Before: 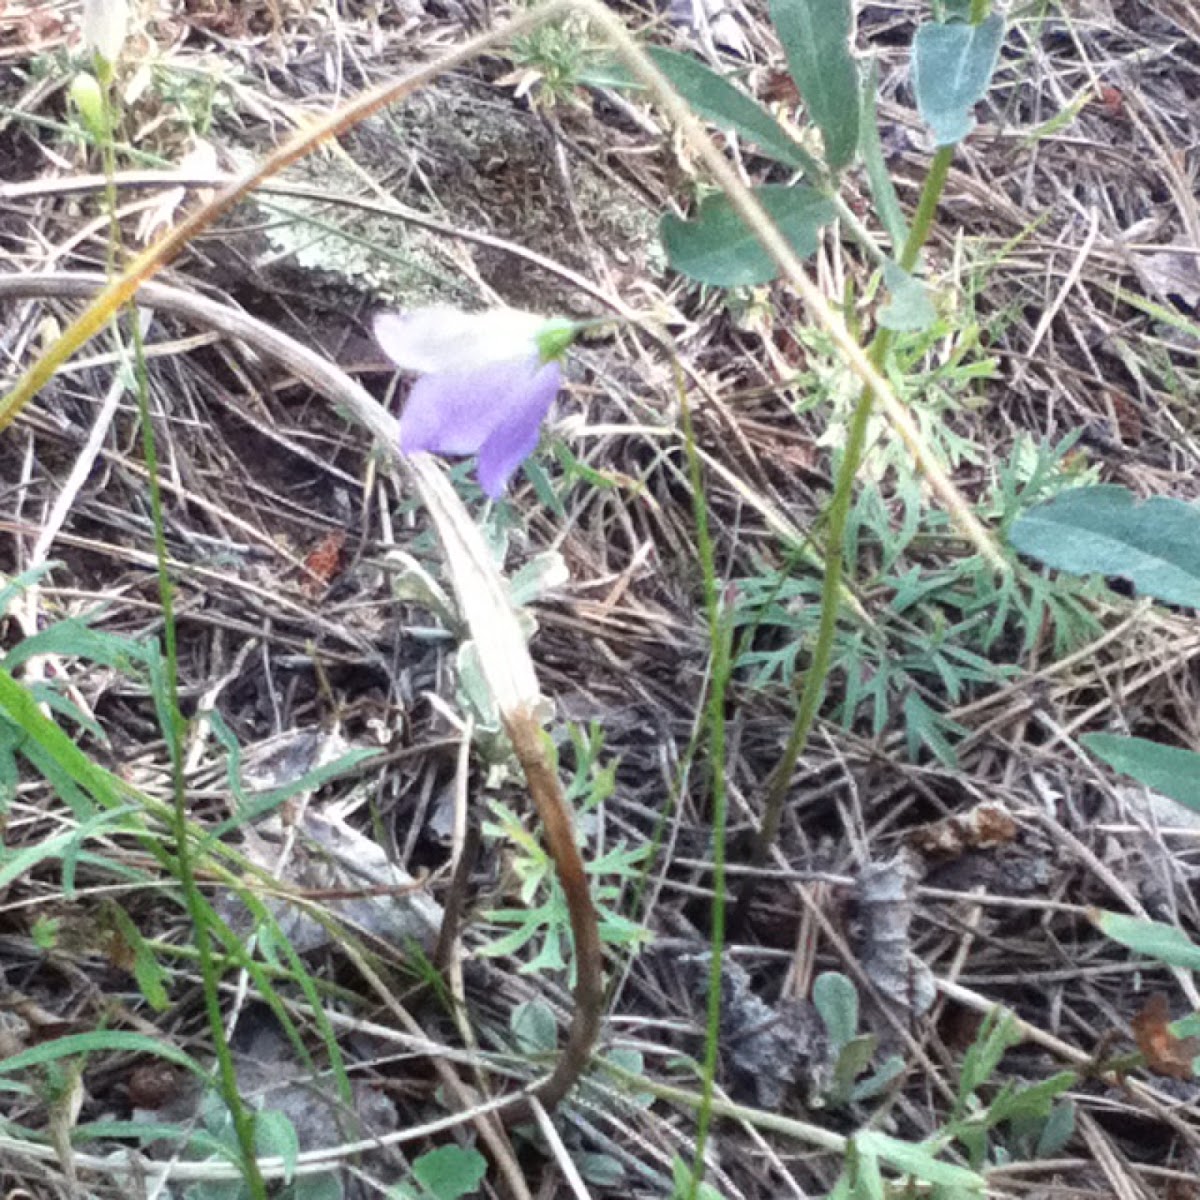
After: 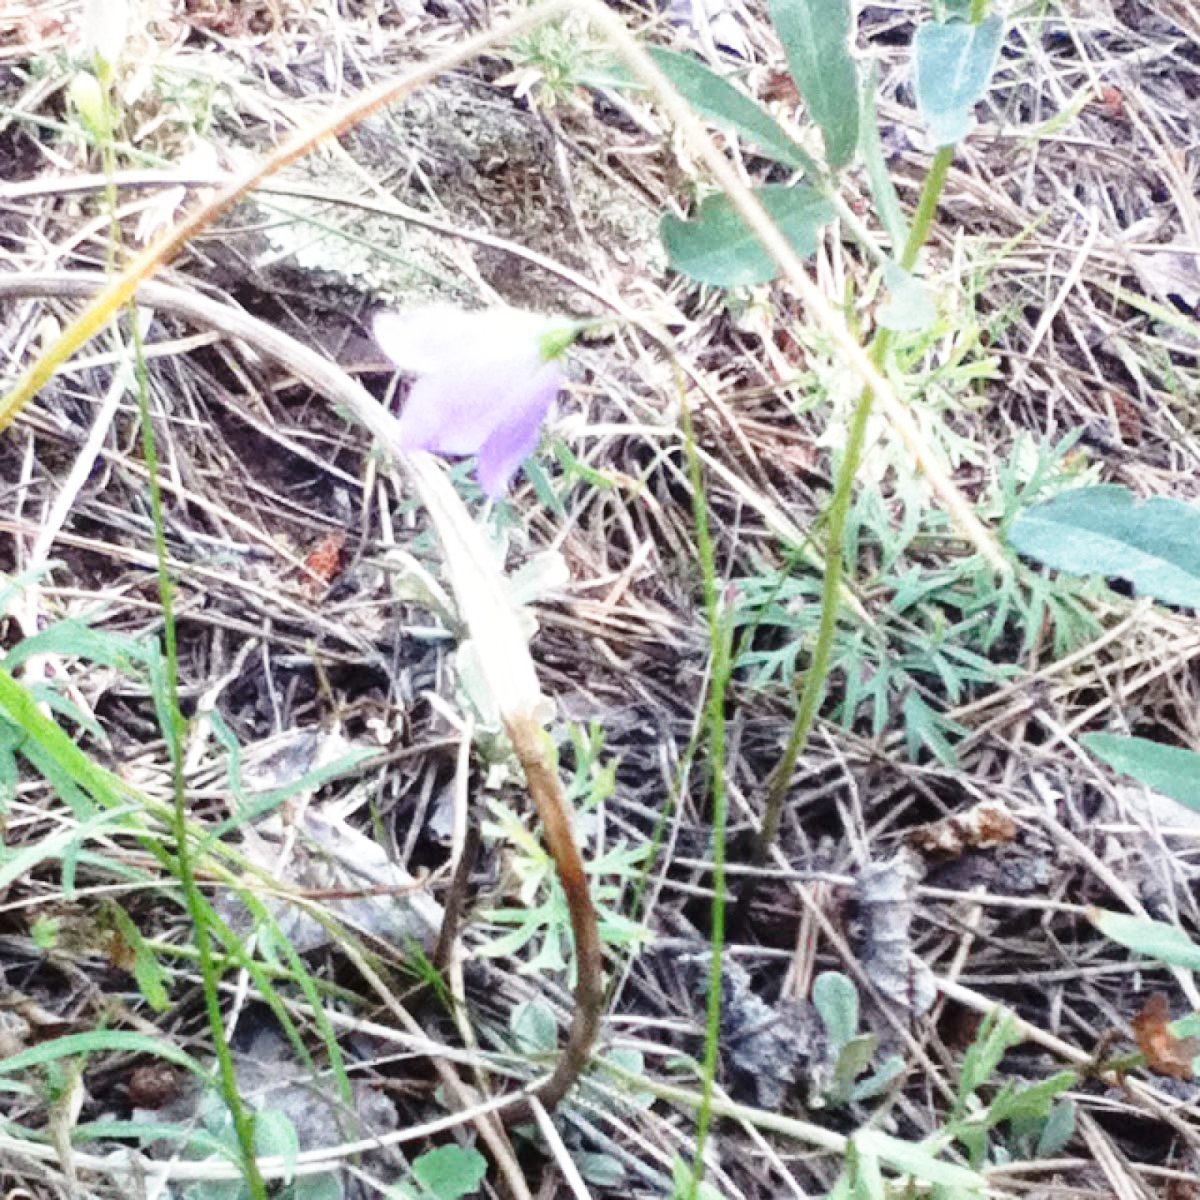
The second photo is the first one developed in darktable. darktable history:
base curve: curves: ch0 [(0, 0) (0.028, 0.03) (0.121, 0.232) (0.46, 0.748) (0.859, 0.968) (1, 1)], preserve colors none
white balance: emerald 1
